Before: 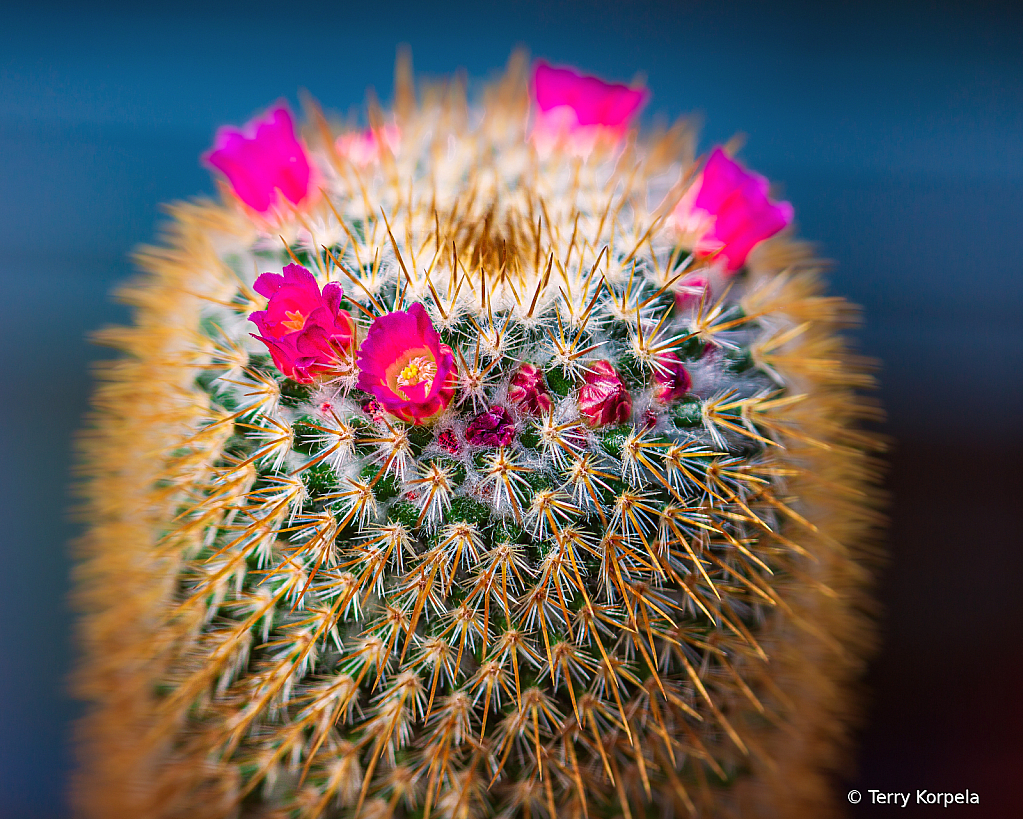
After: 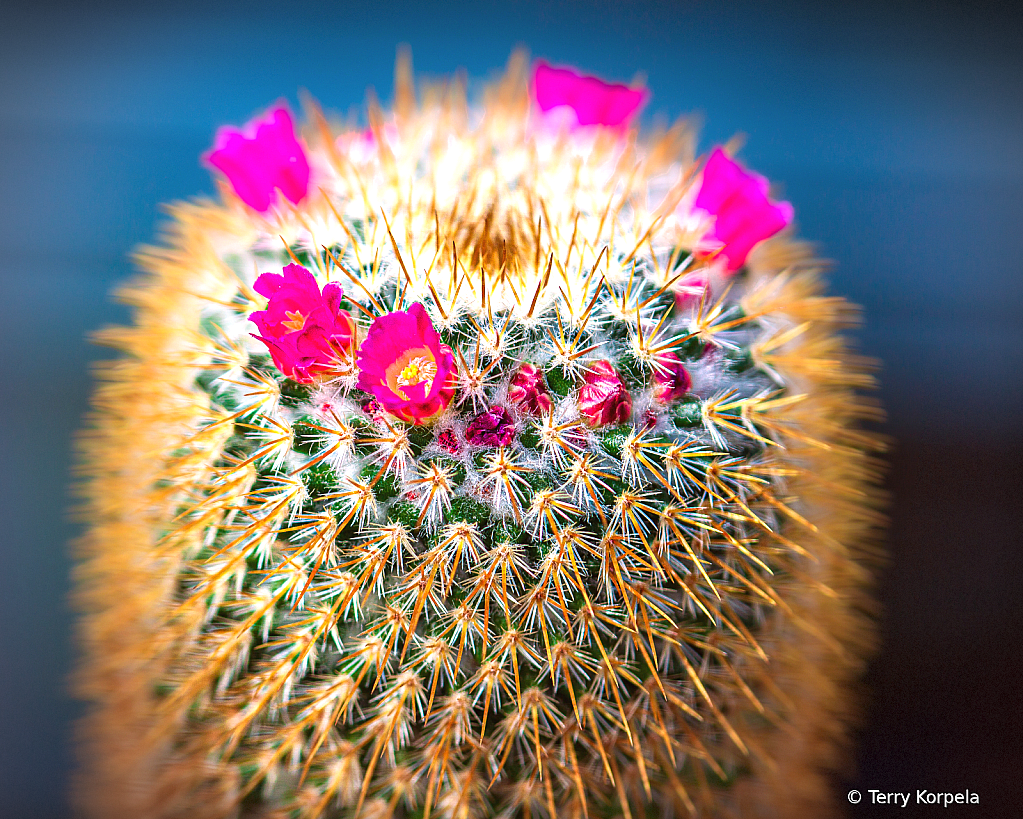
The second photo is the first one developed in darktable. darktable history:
exposure: black level correction 0, exposure 0.698 EV, compensate highlight preservation false
vignetting: dithering 8-bit output
